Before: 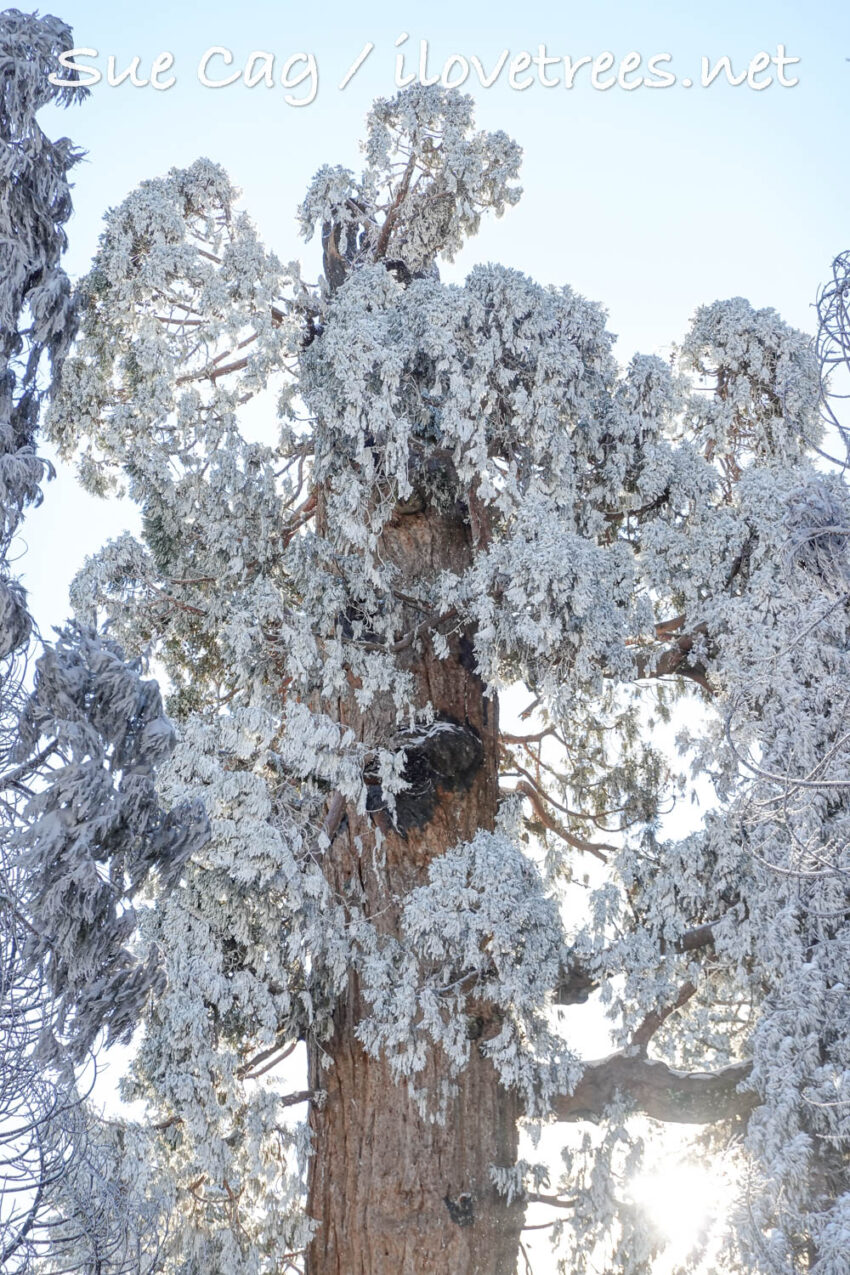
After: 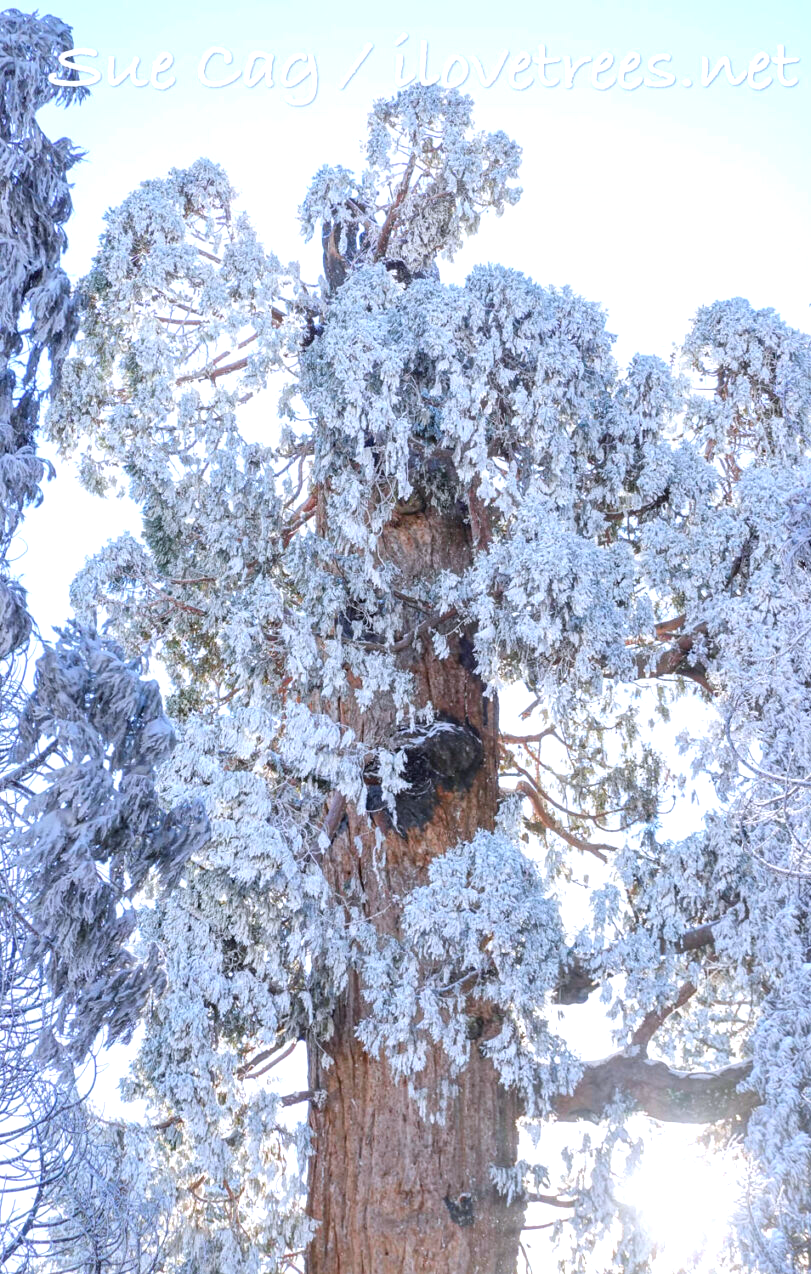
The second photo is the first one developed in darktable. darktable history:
color calibration: illuminant as shot in camera, x 0.358, y 0.373, temperature 4628.91 K
exposure: exposure 0.423 EV, compensate highlight preservation false
color balance rgb: perceptual saturation grading › global saturation 30.473%, global vibrance 20%
crop: right 4.582%, bottom 0.034%
